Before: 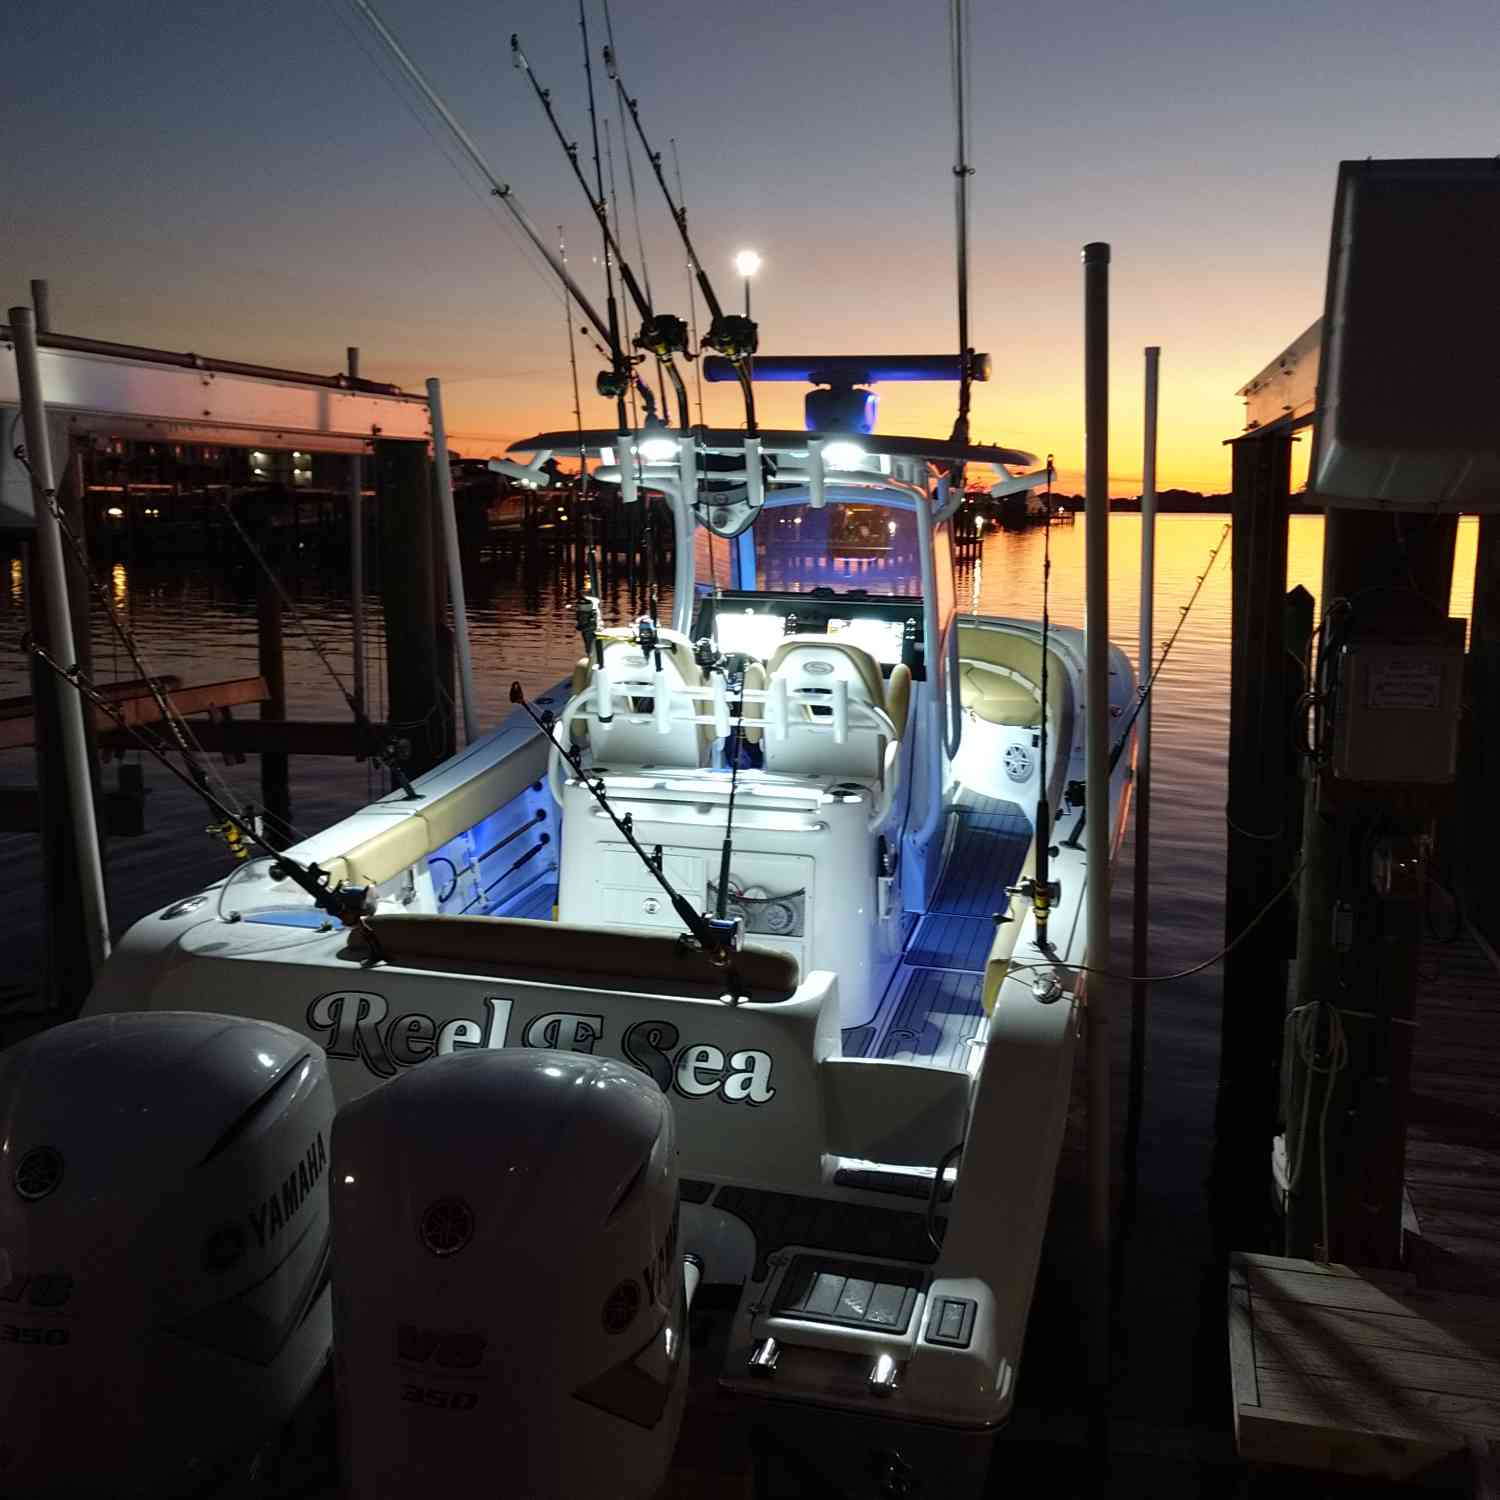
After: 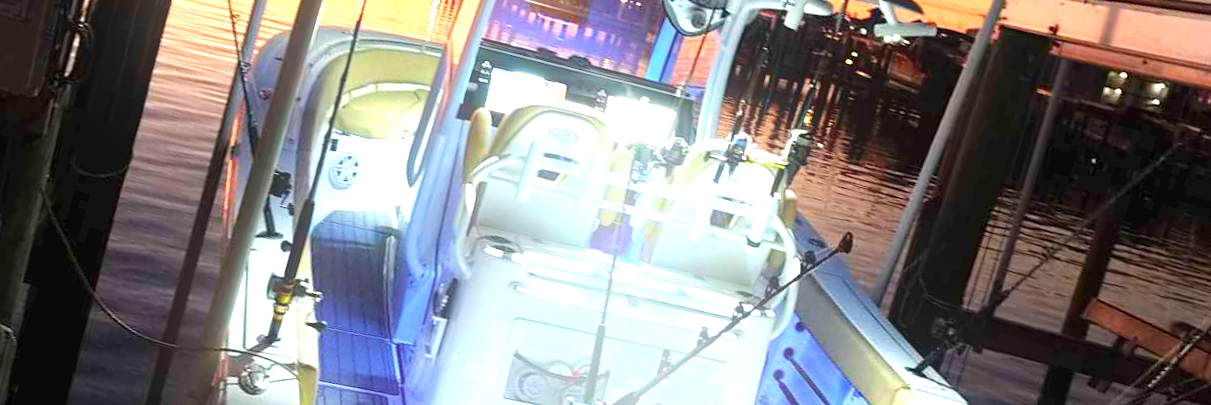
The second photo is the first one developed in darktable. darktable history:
bloom: size 13.65%, threshold 98.39%, strength 4.82%
exposure: black level correction 0, exposure 1.1 EV, compensate exposure bias true, compensate highlight preservation false
crop and rotate: angle 16.12°, top 30.835%, bottom 35.653%
